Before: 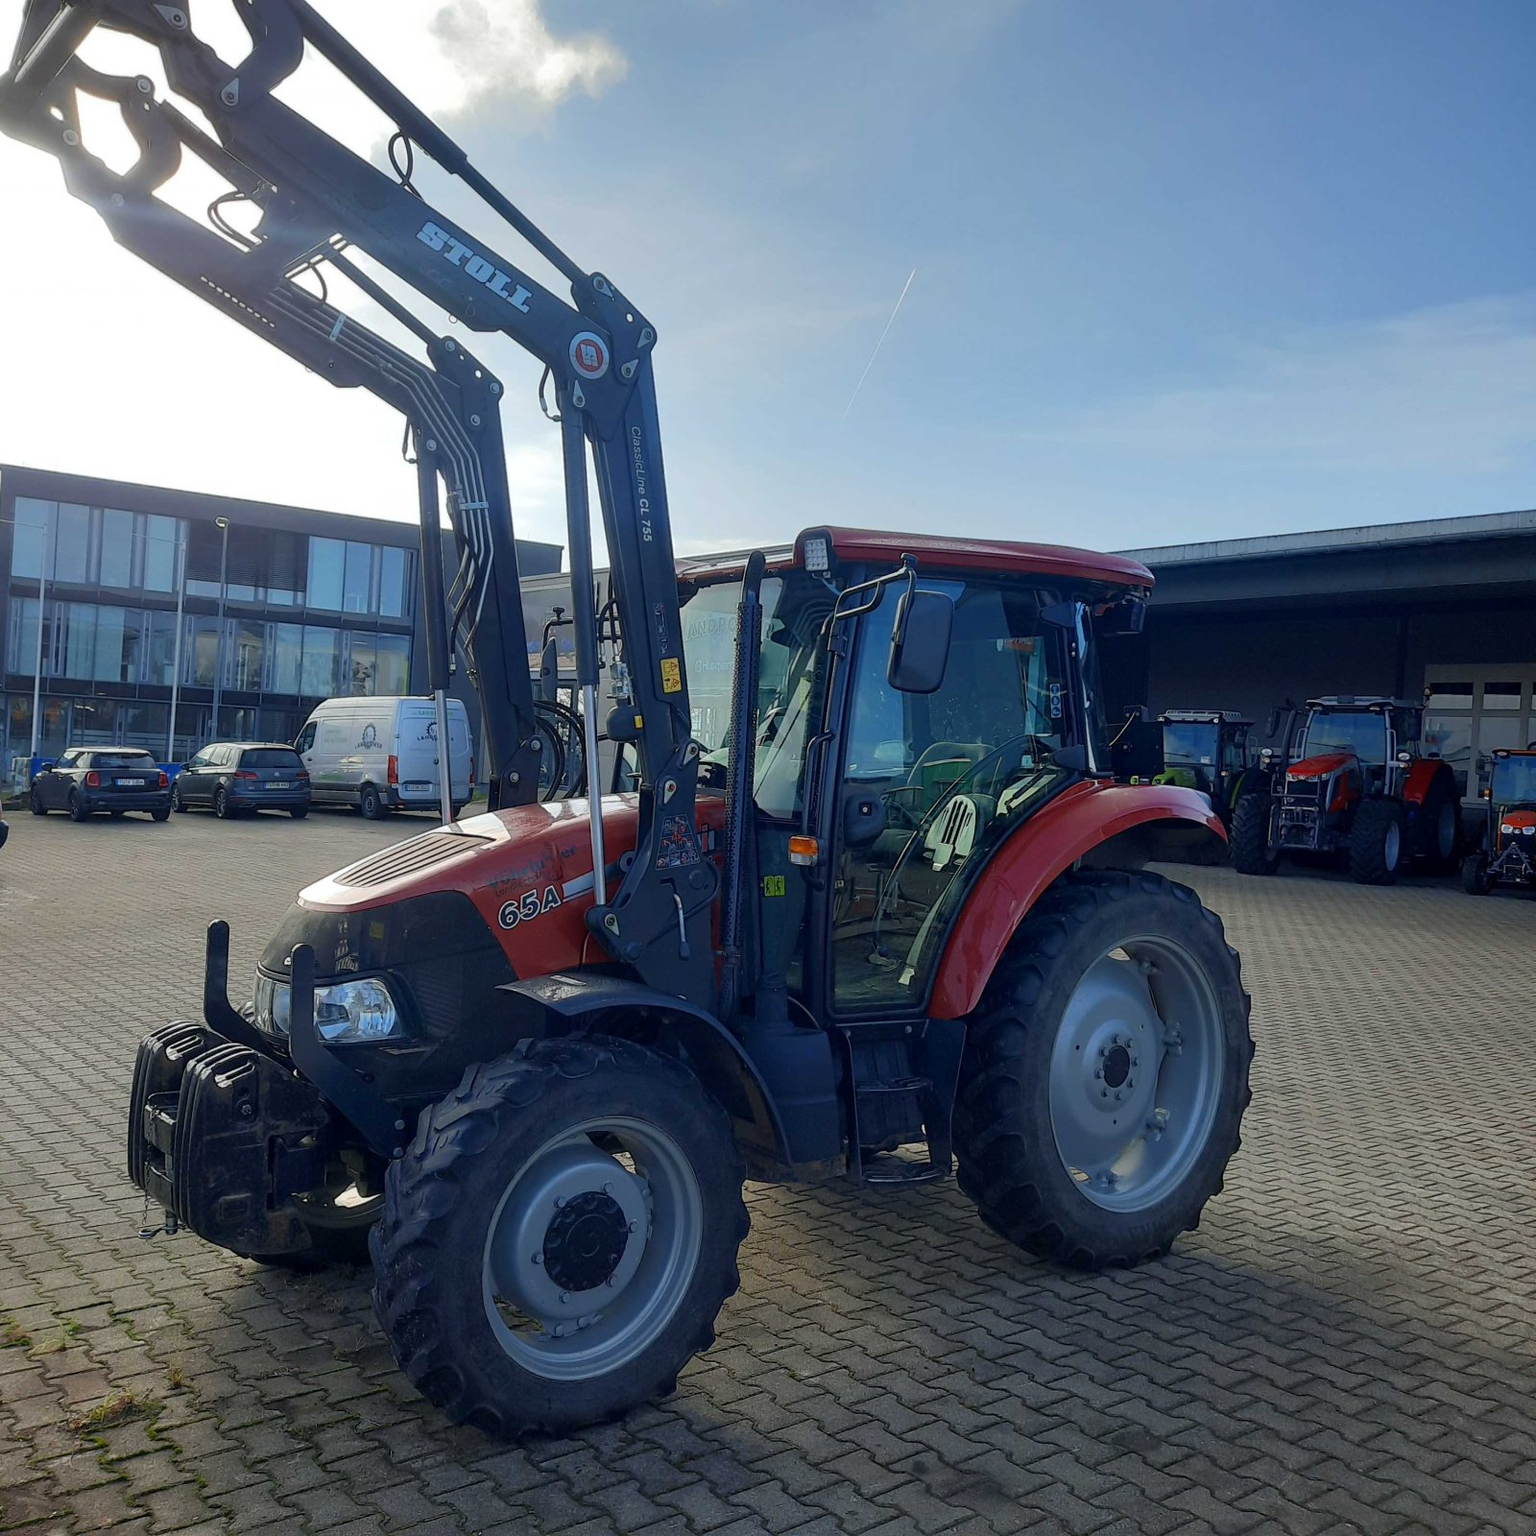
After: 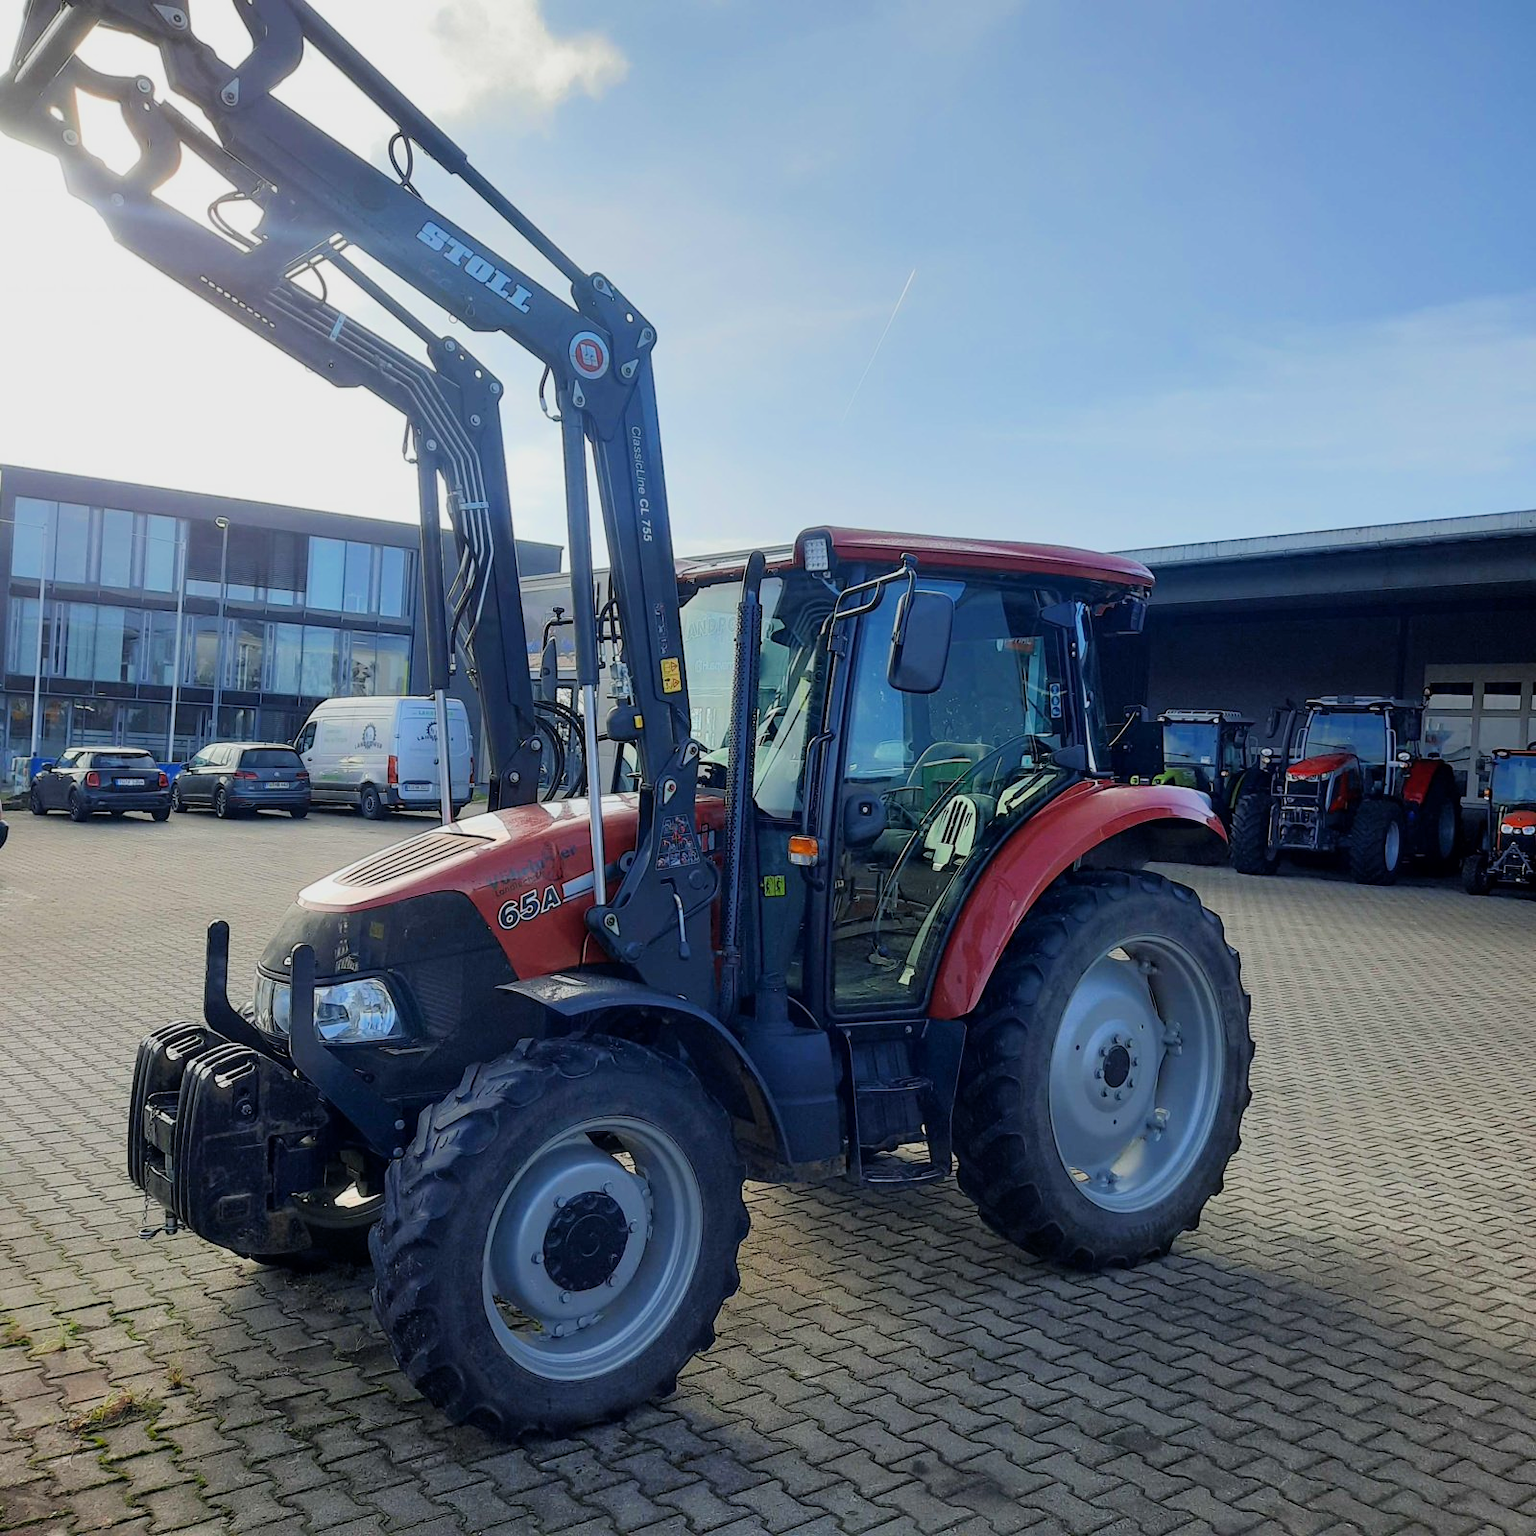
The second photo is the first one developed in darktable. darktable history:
filmic rgb: black relative exposure -7.65 EV, white relative exposure 4.56 EV, hardness 3.61, color science v6 (2022)
exposure: exposure 0.657 EV, compensate exposure bias true, compensate highlight preservation false
